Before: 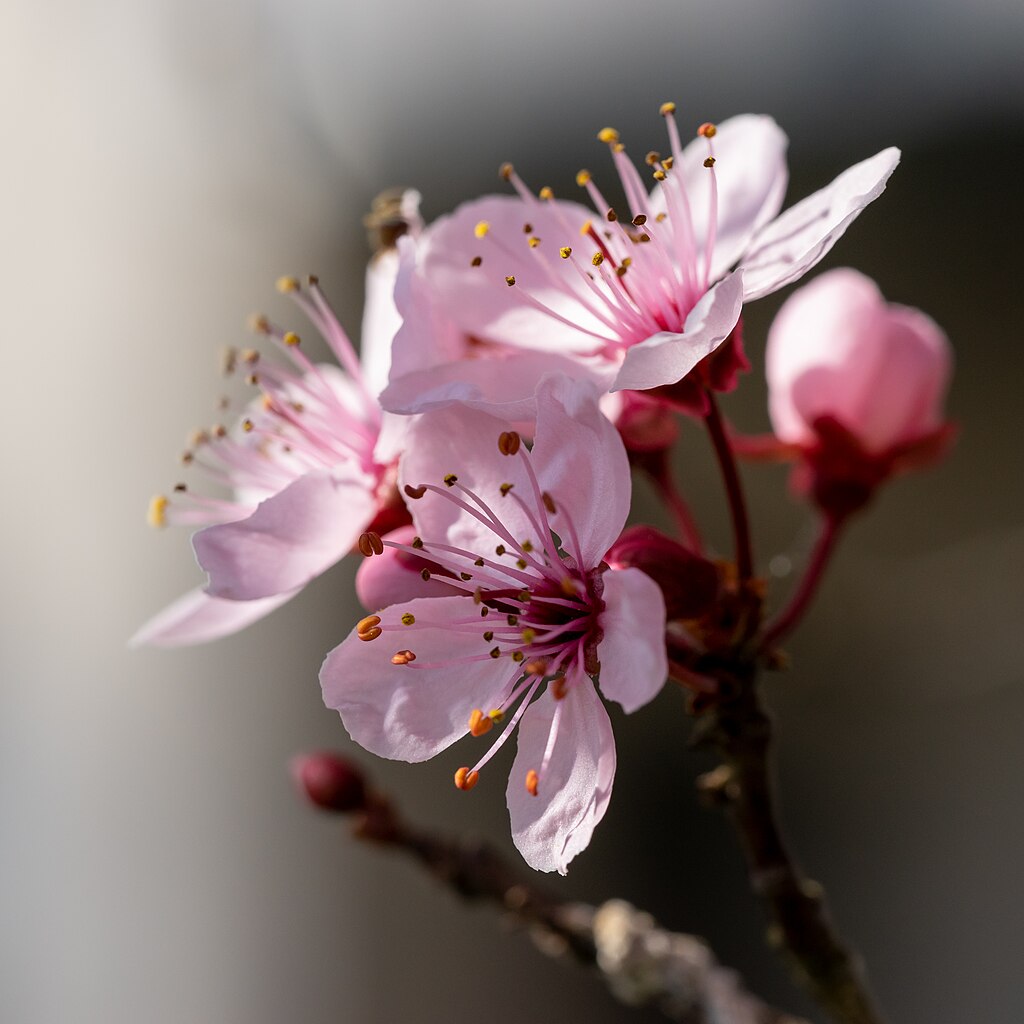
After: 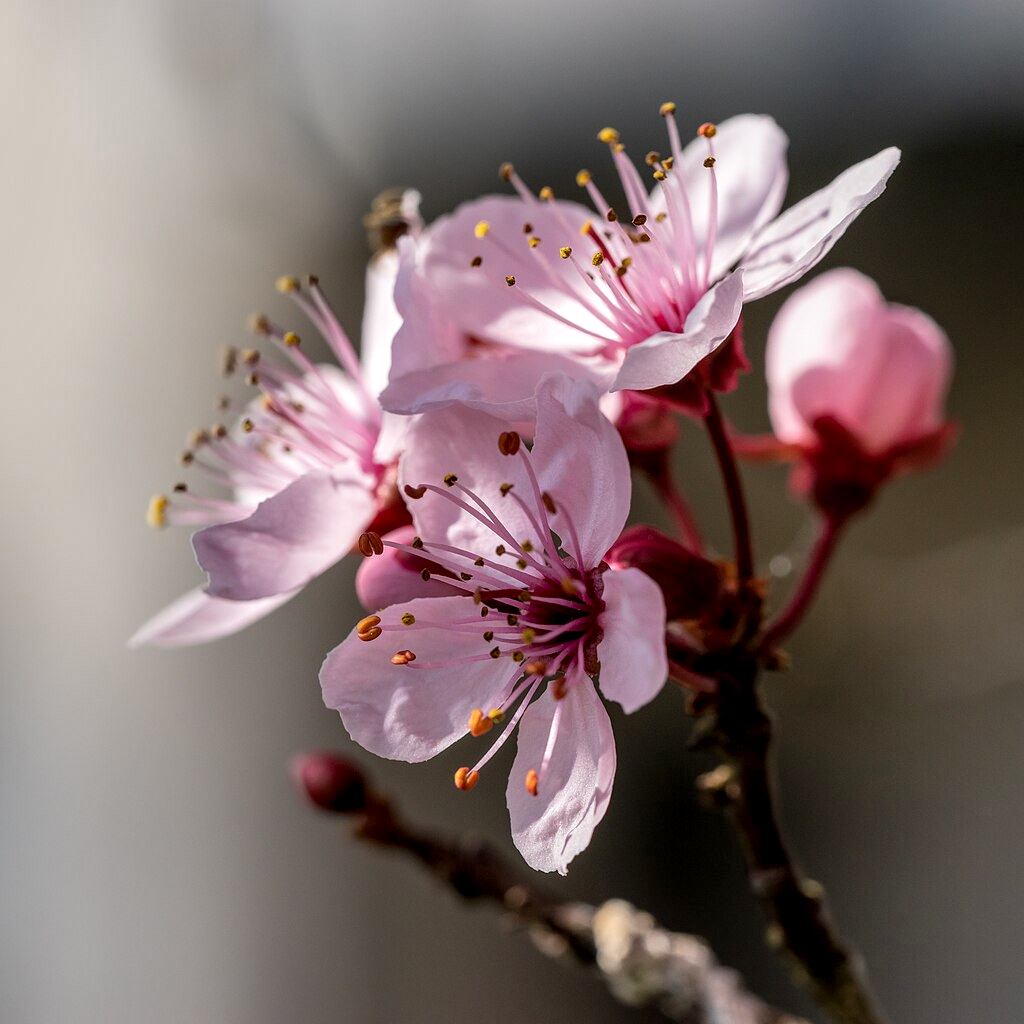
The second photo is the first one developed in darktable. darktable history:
shadows and highlights: soften with gaussian
exposure: compensate highlight preservation false
local contrast: detail 130%
